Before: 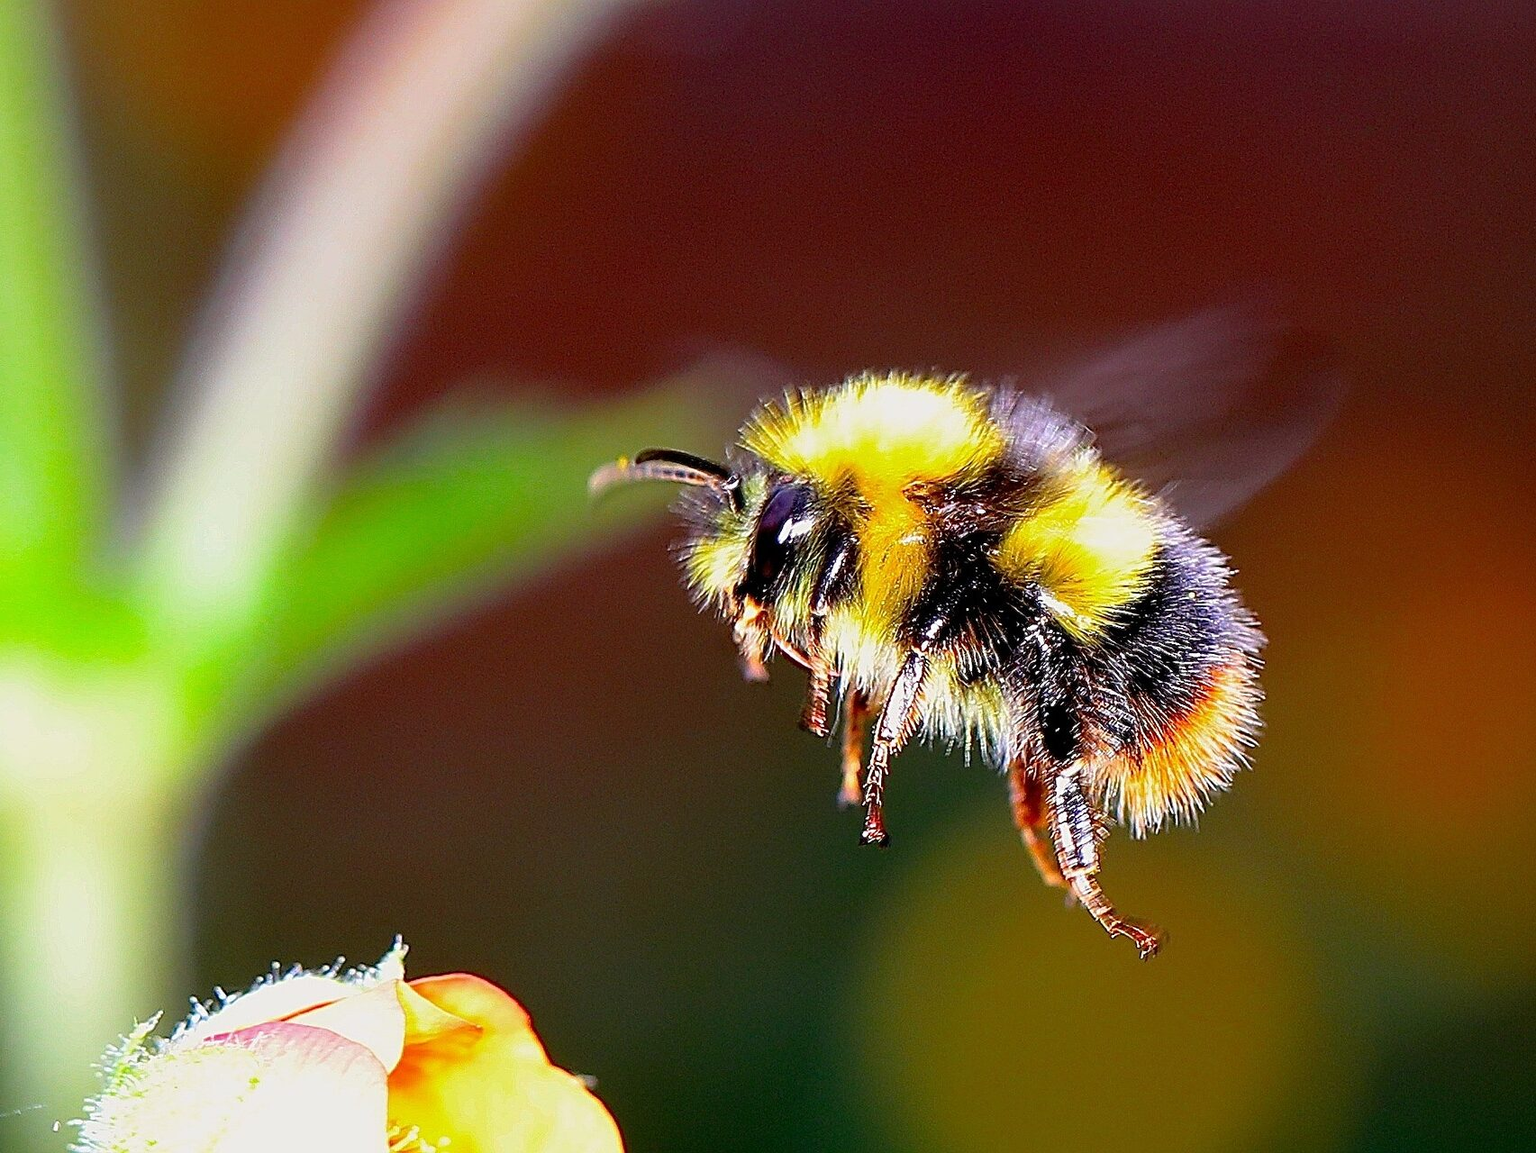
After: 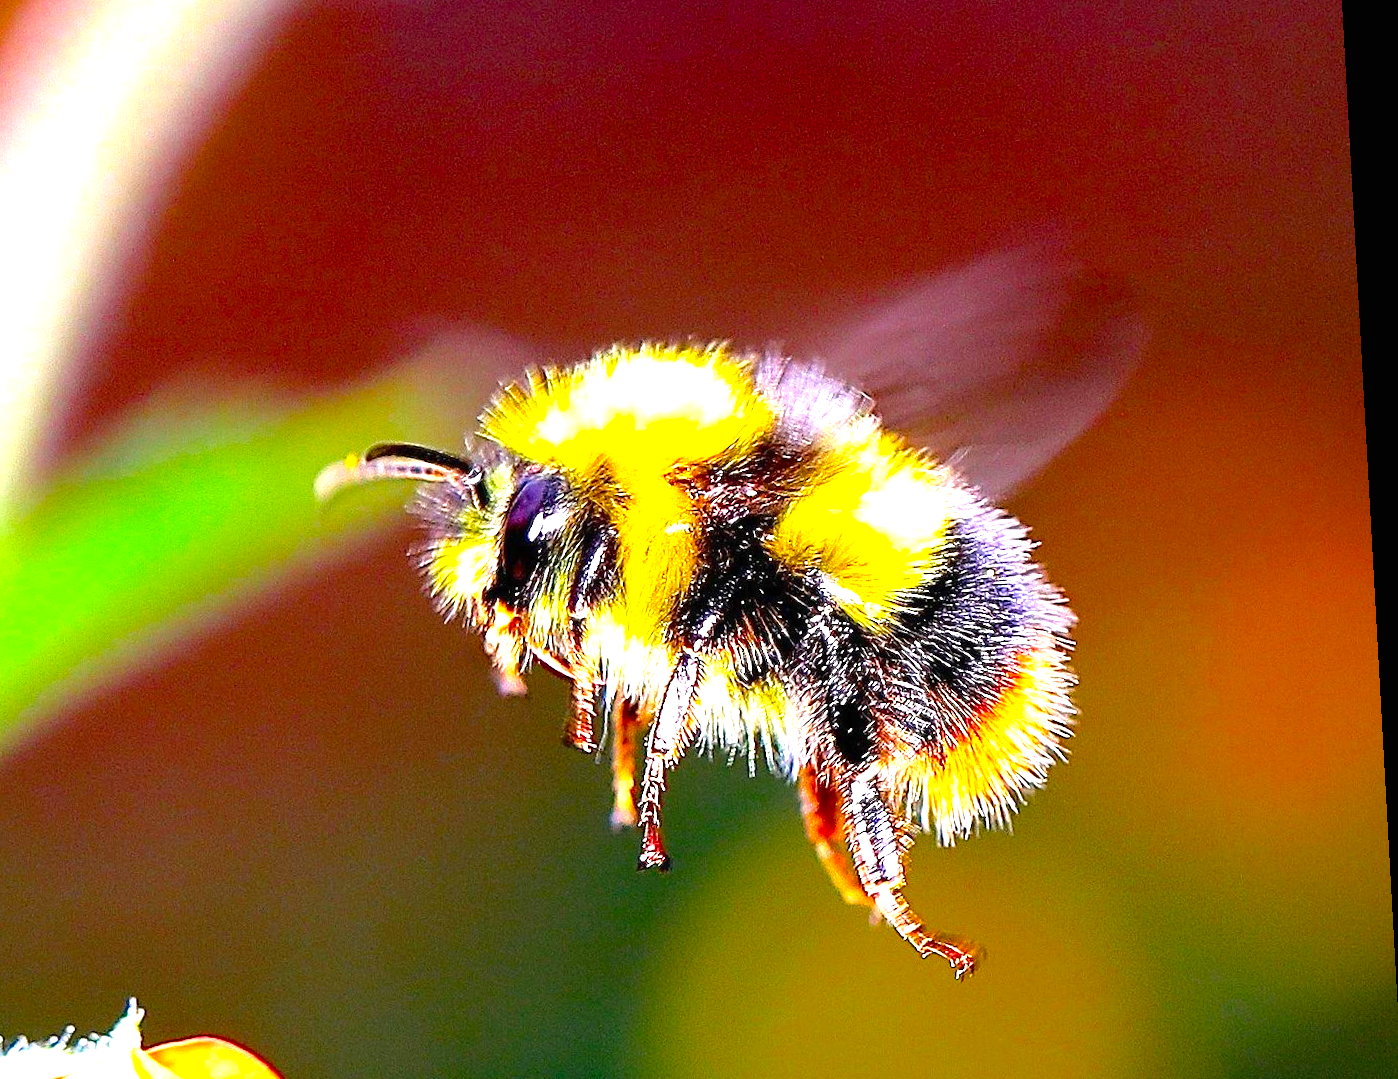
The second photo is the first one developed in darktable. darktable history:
exposure: black level correction 0, exposure 1.3 EV, compensate highlight preservation false
crop and rotate: left 20.74%, top 7.912%, right 0.375%, bottom 13.378%
color balance rgb: perceptual saturation grading › global saturation 20%, global vibrance 20%
contrast brightness saturation: contrast 0.04, saturation 0.07
rotate and perspective: rotation -3.18°, automatic cropping off
